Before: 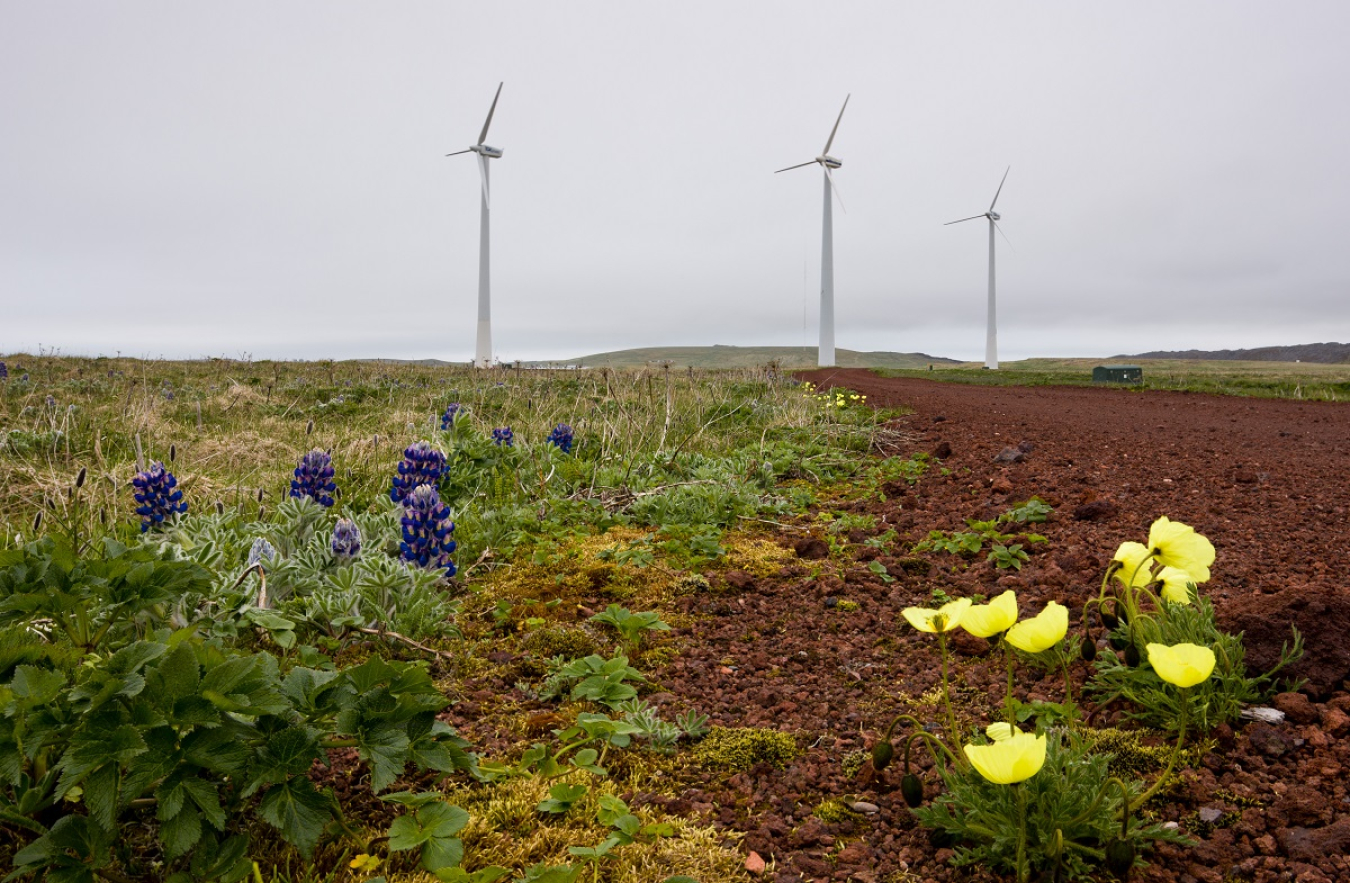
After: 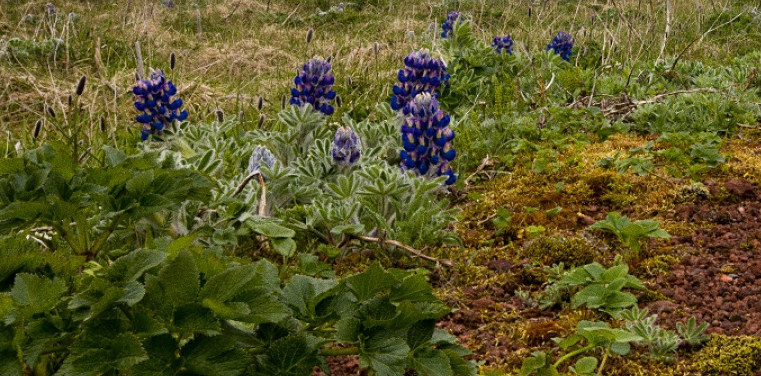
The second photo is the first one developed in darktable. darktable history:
crop: top 44.483%, right 43.593%, bottom 12.892%
grain: coarseness 0.47 ISO
